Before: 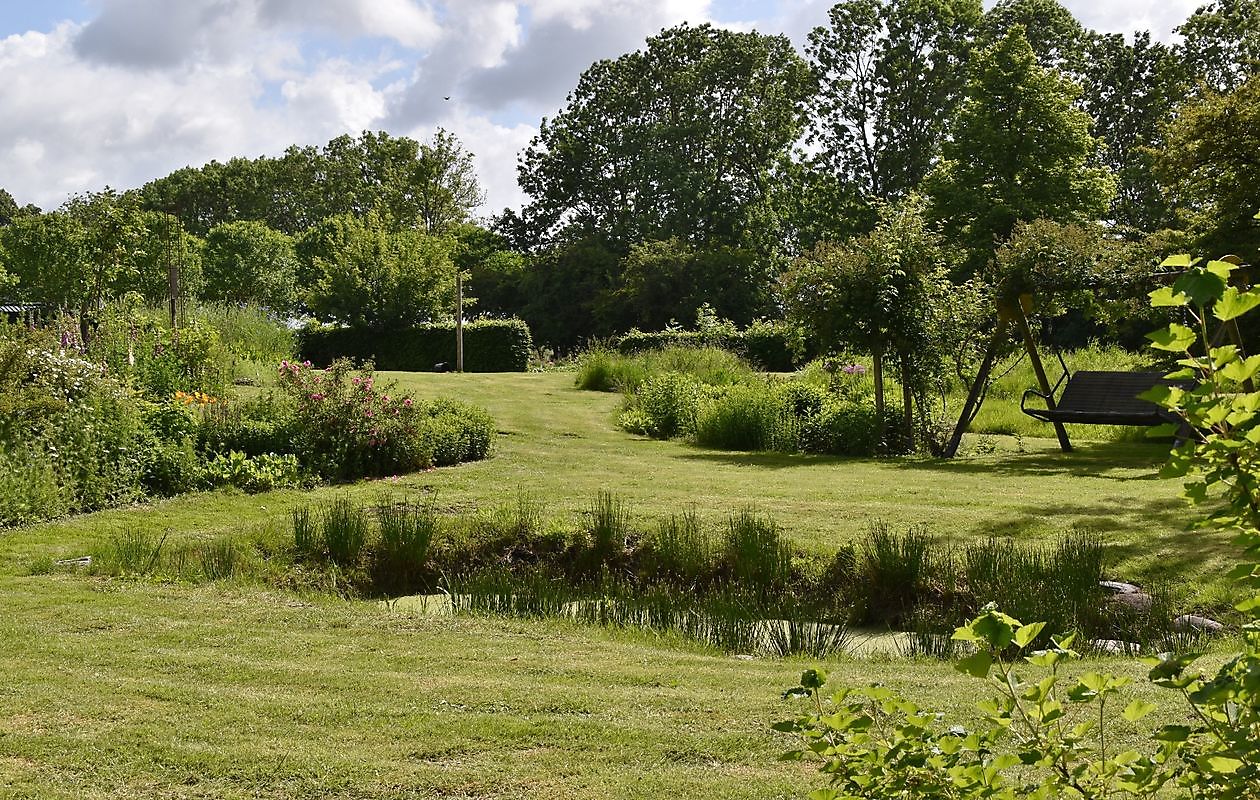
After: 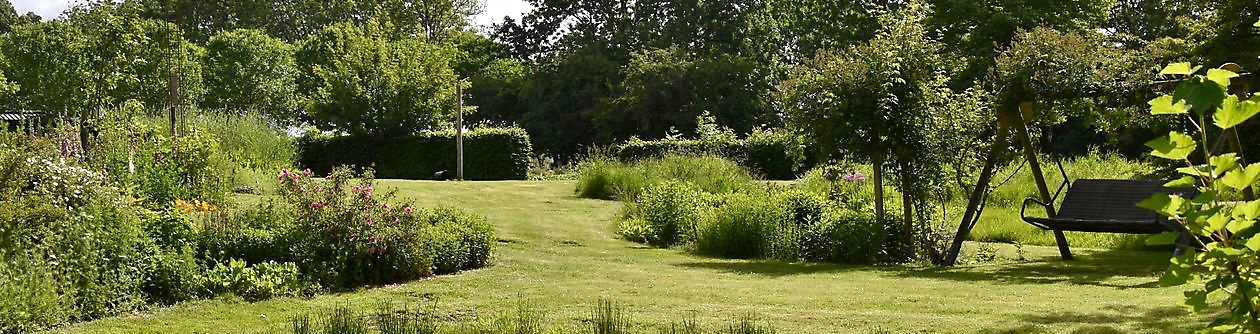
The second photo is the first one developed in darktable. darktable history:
exposure: black level correction 0.001, exposure 0.296 EV, compensate exposure bias true, compensate highlight preservation false
crop and rotate: top 24.049%, bottom 34.153%
